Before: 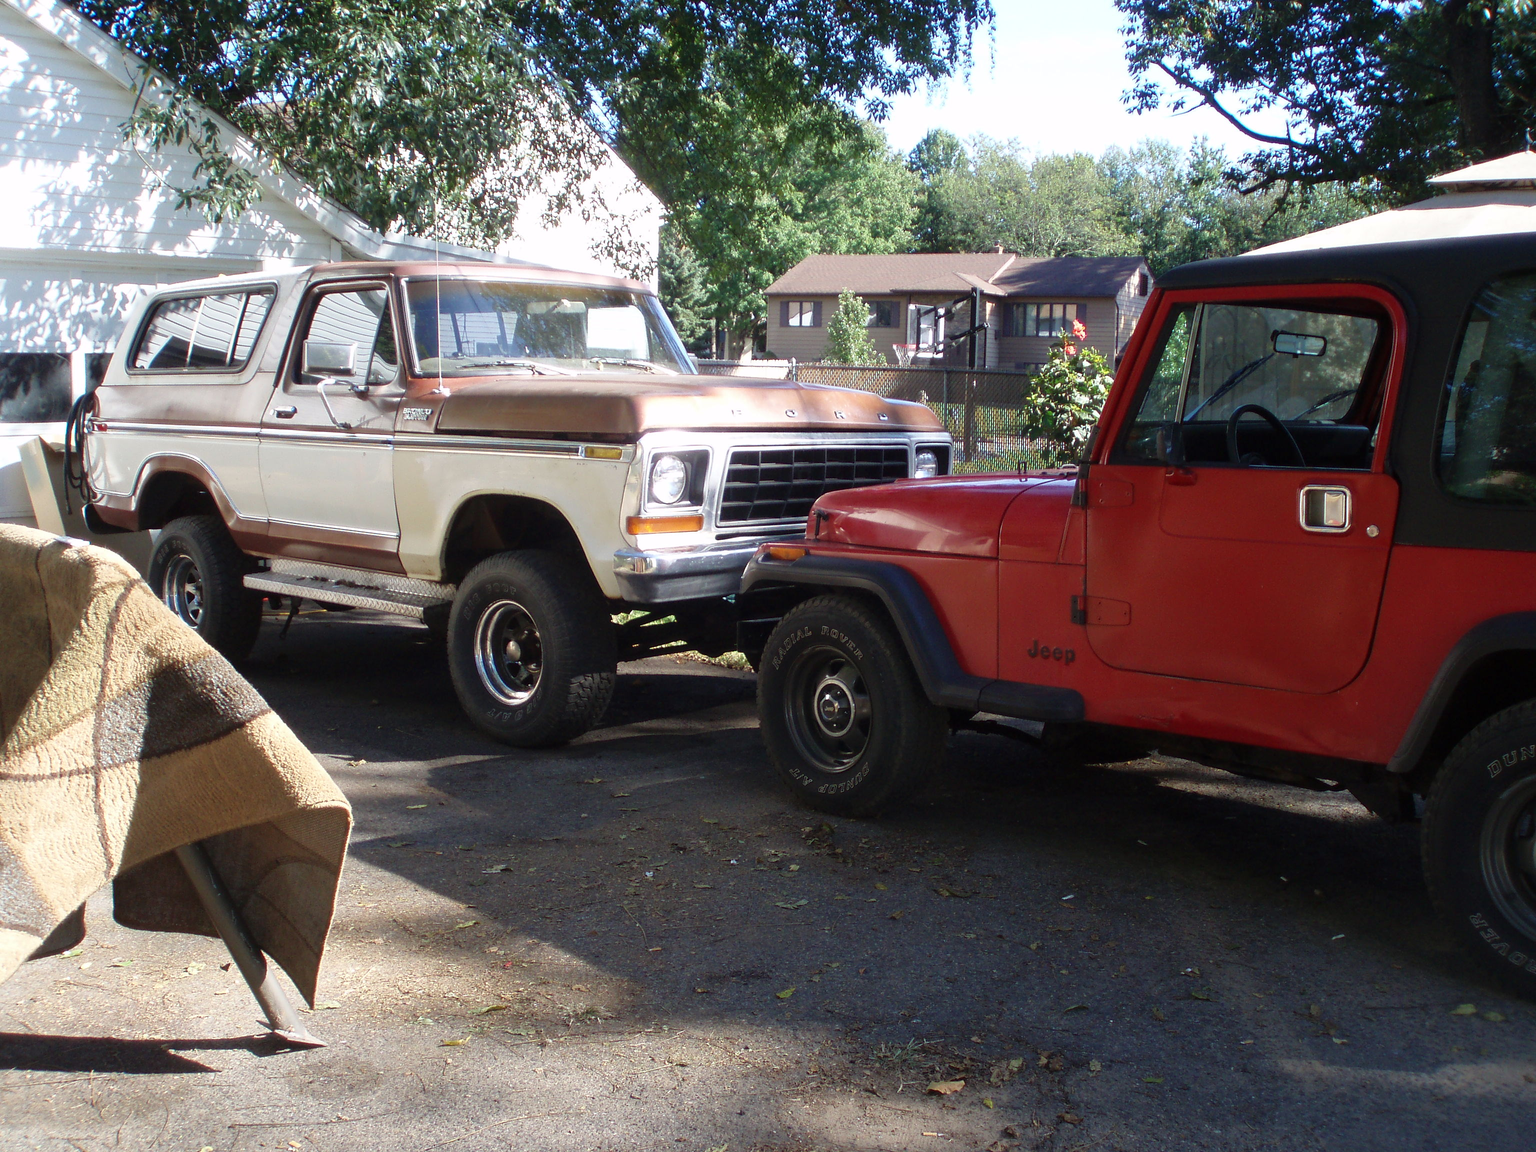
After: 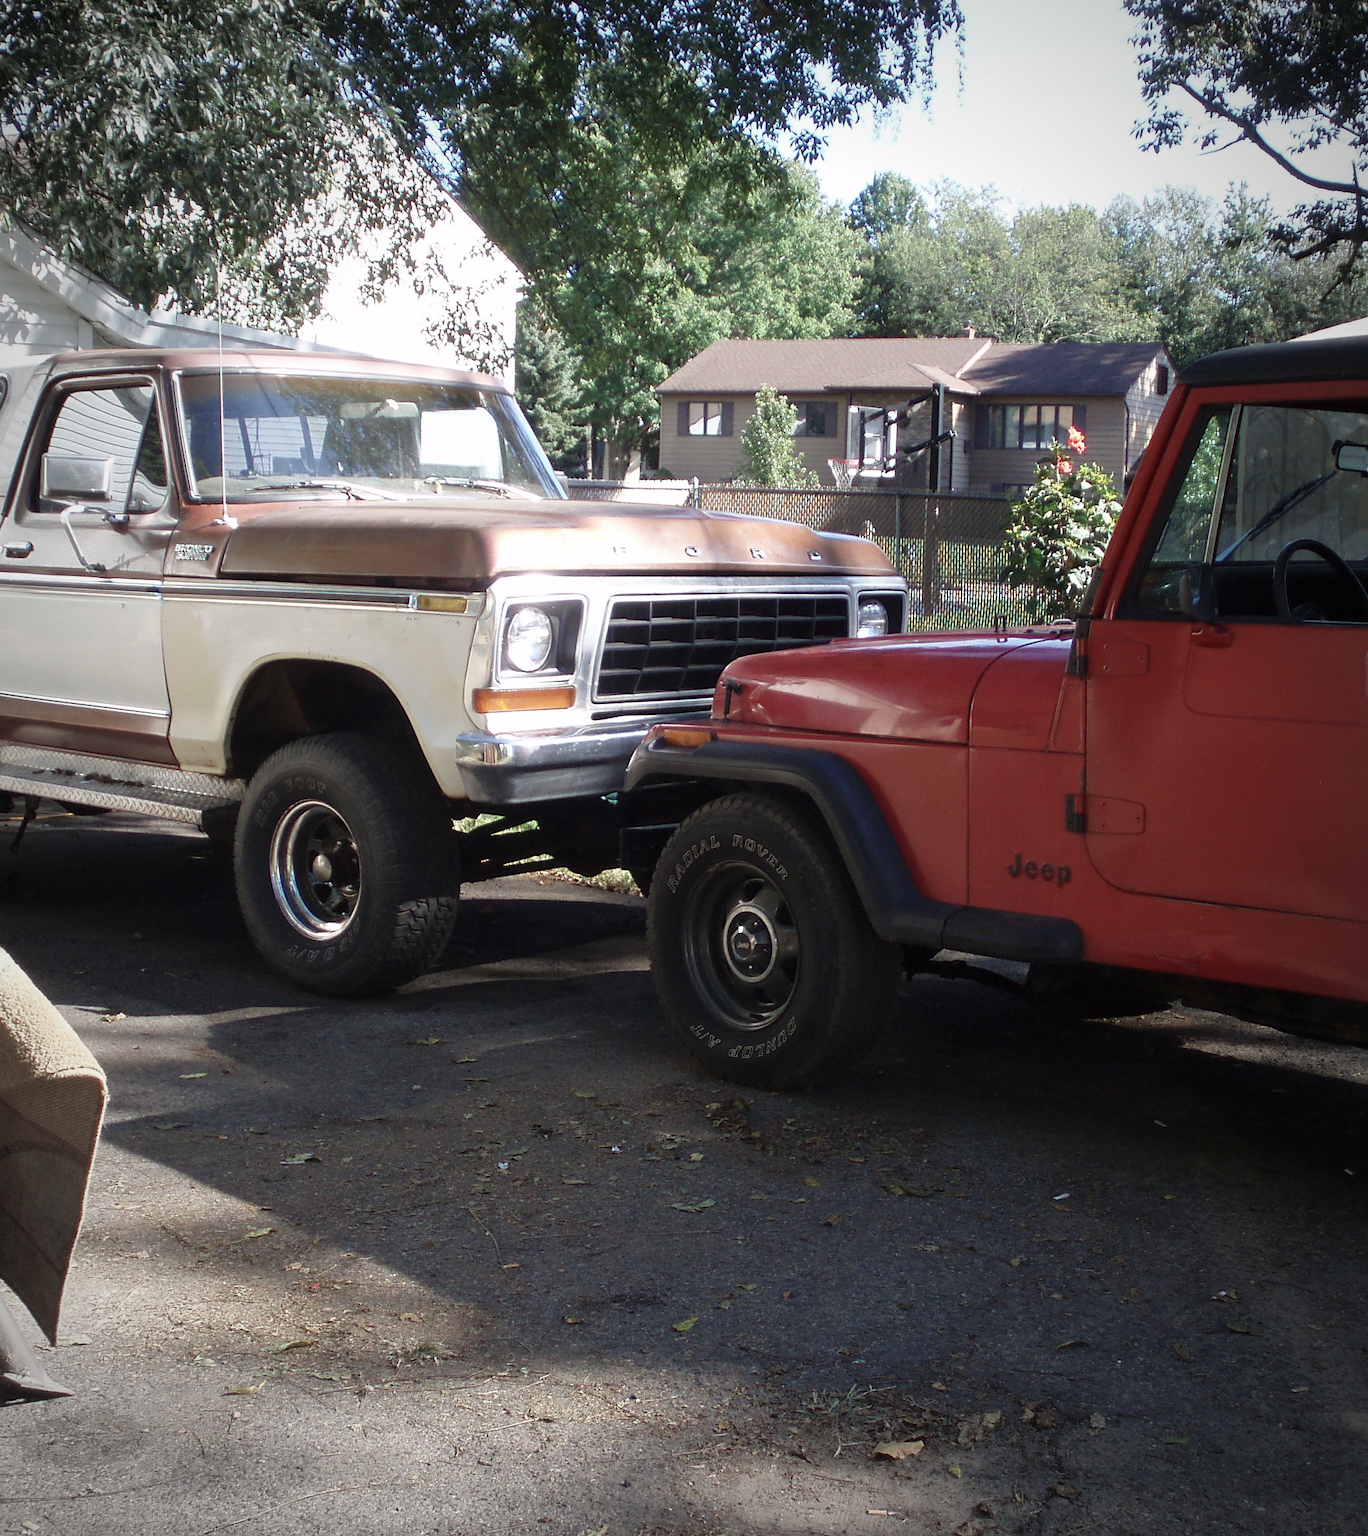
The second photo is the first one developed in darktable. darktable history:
vignetting: automatic ratio true
crop and rotate: left 17.732%, right 15.423%
color balance: input saturation 80.07%
